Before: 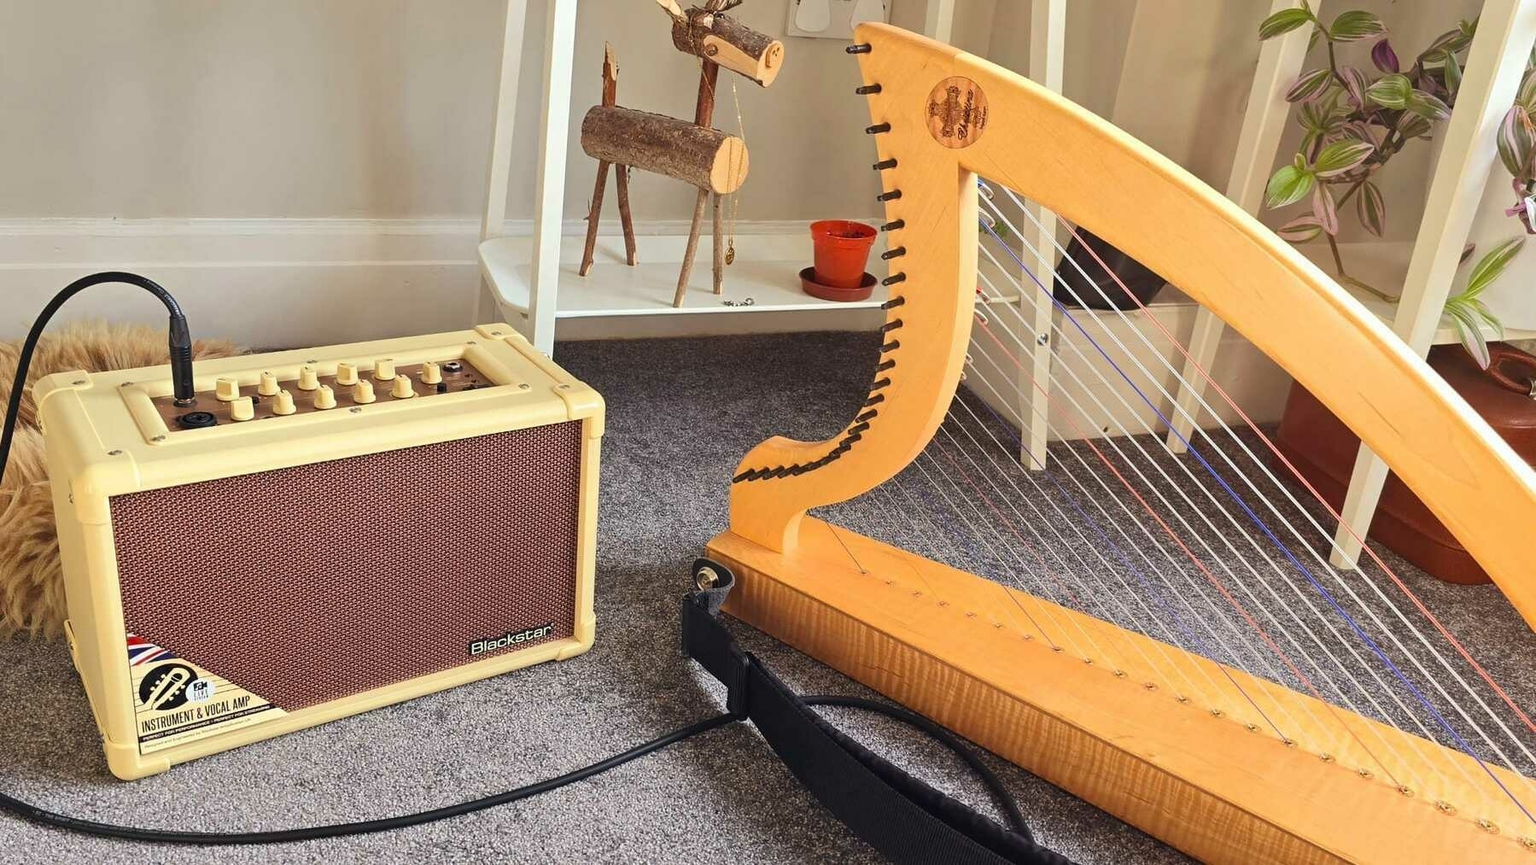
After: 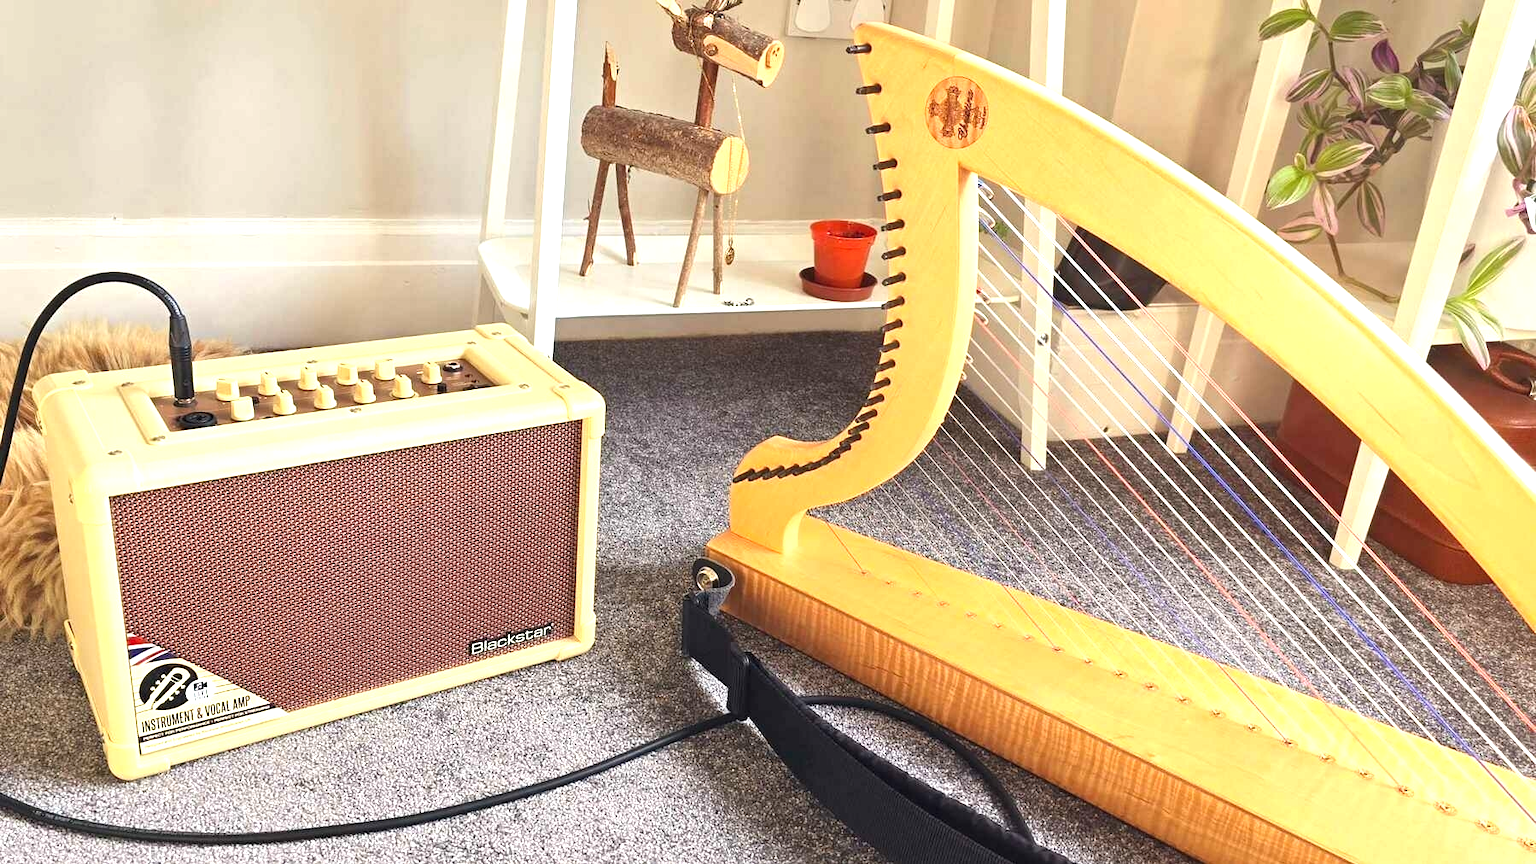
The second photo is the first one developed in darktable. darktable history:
local contrast: mode bilateral grid, contrast 100, coarseness 99, detail 108%, midtone range 0.2
exposure: black level correction 0, exposure 0.893 EV, compensate highlight preservation false
